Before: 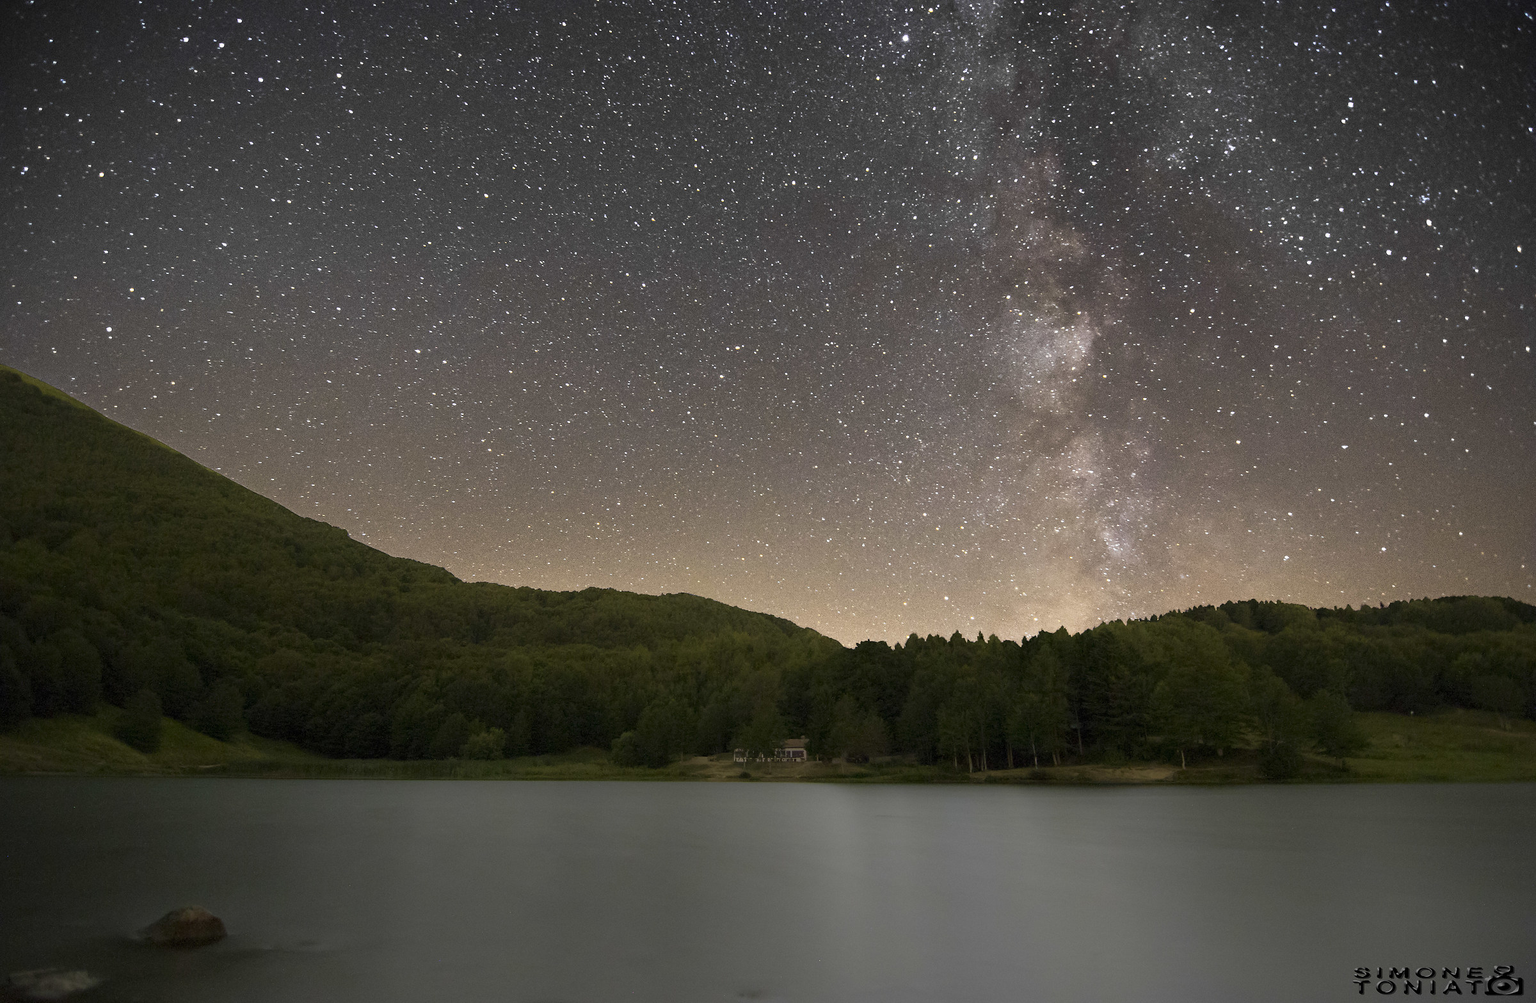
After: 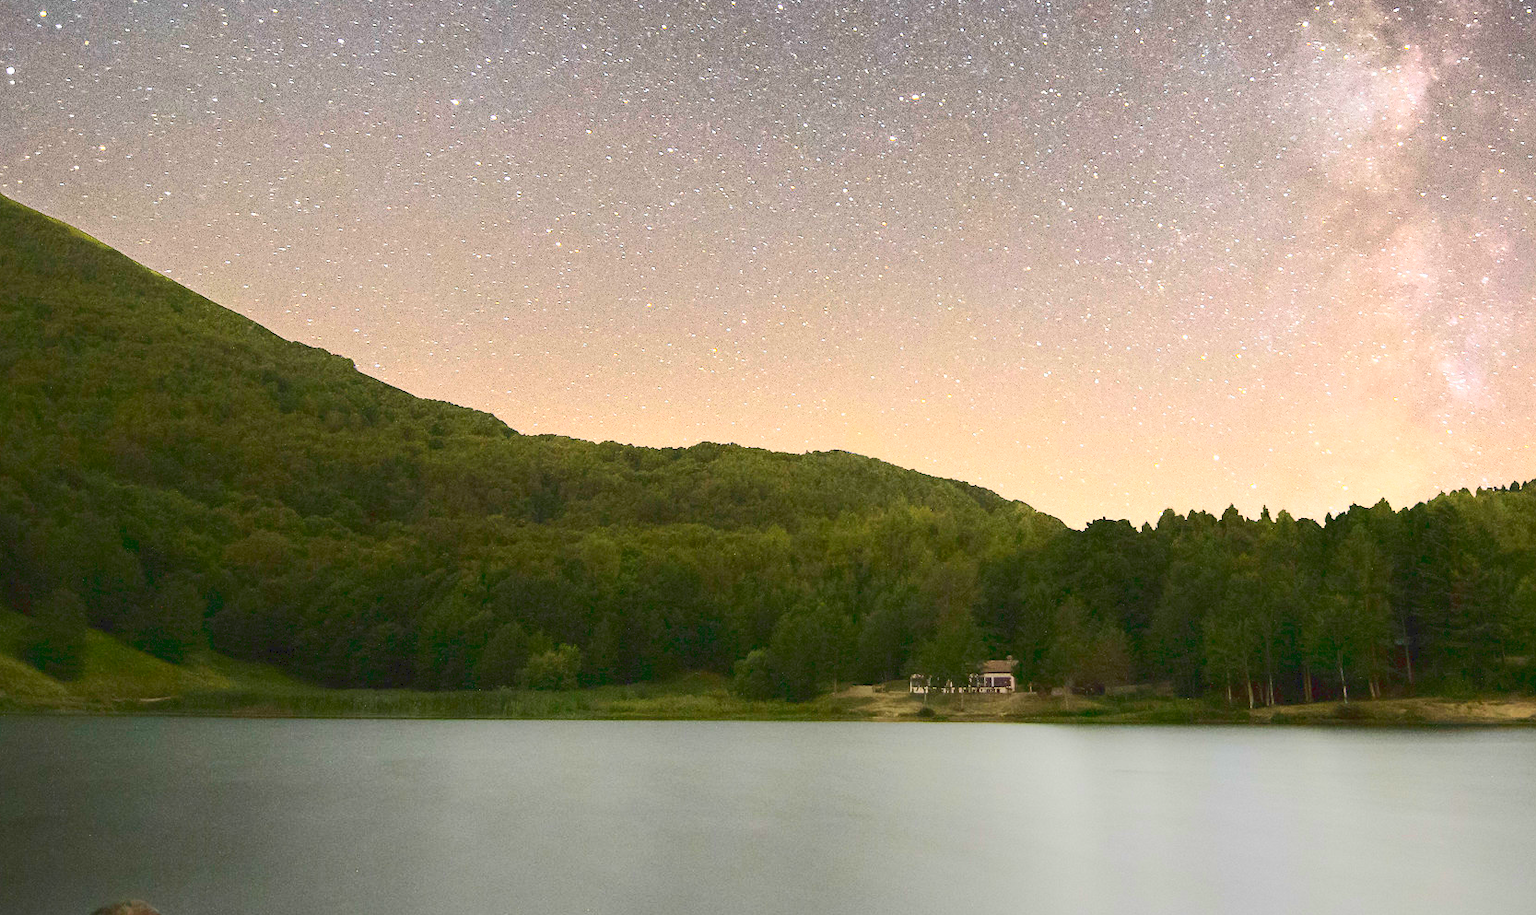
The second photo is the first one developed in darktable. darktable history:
base curve: curves: ch0 [(0, 0.007) (0.028, 0.063) (0.121, 0.311) (0.46, 0.743) (0.859, 0.957) (1, 1)], preserve colors average RGB
crop: left 6.654%, top 27.967%, right 23.878%, bottom 8.569%
contrast brightness saturation: contrast 0.203, brightness 0.163, saturation 0.22
color correction: highlights b* 0.028
